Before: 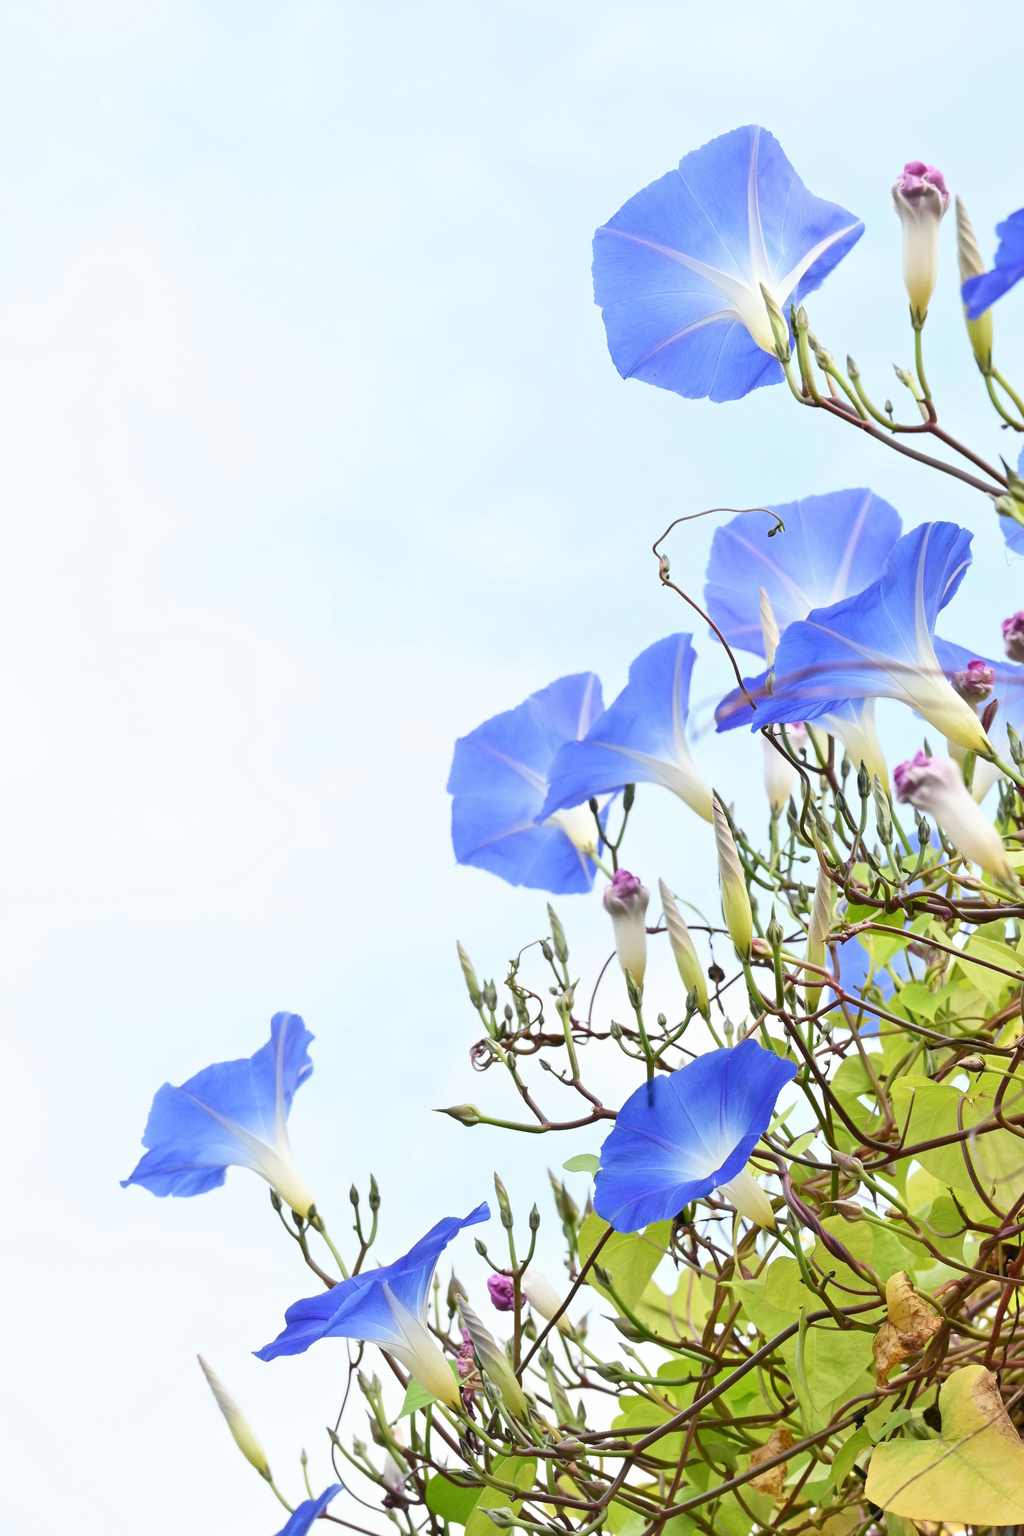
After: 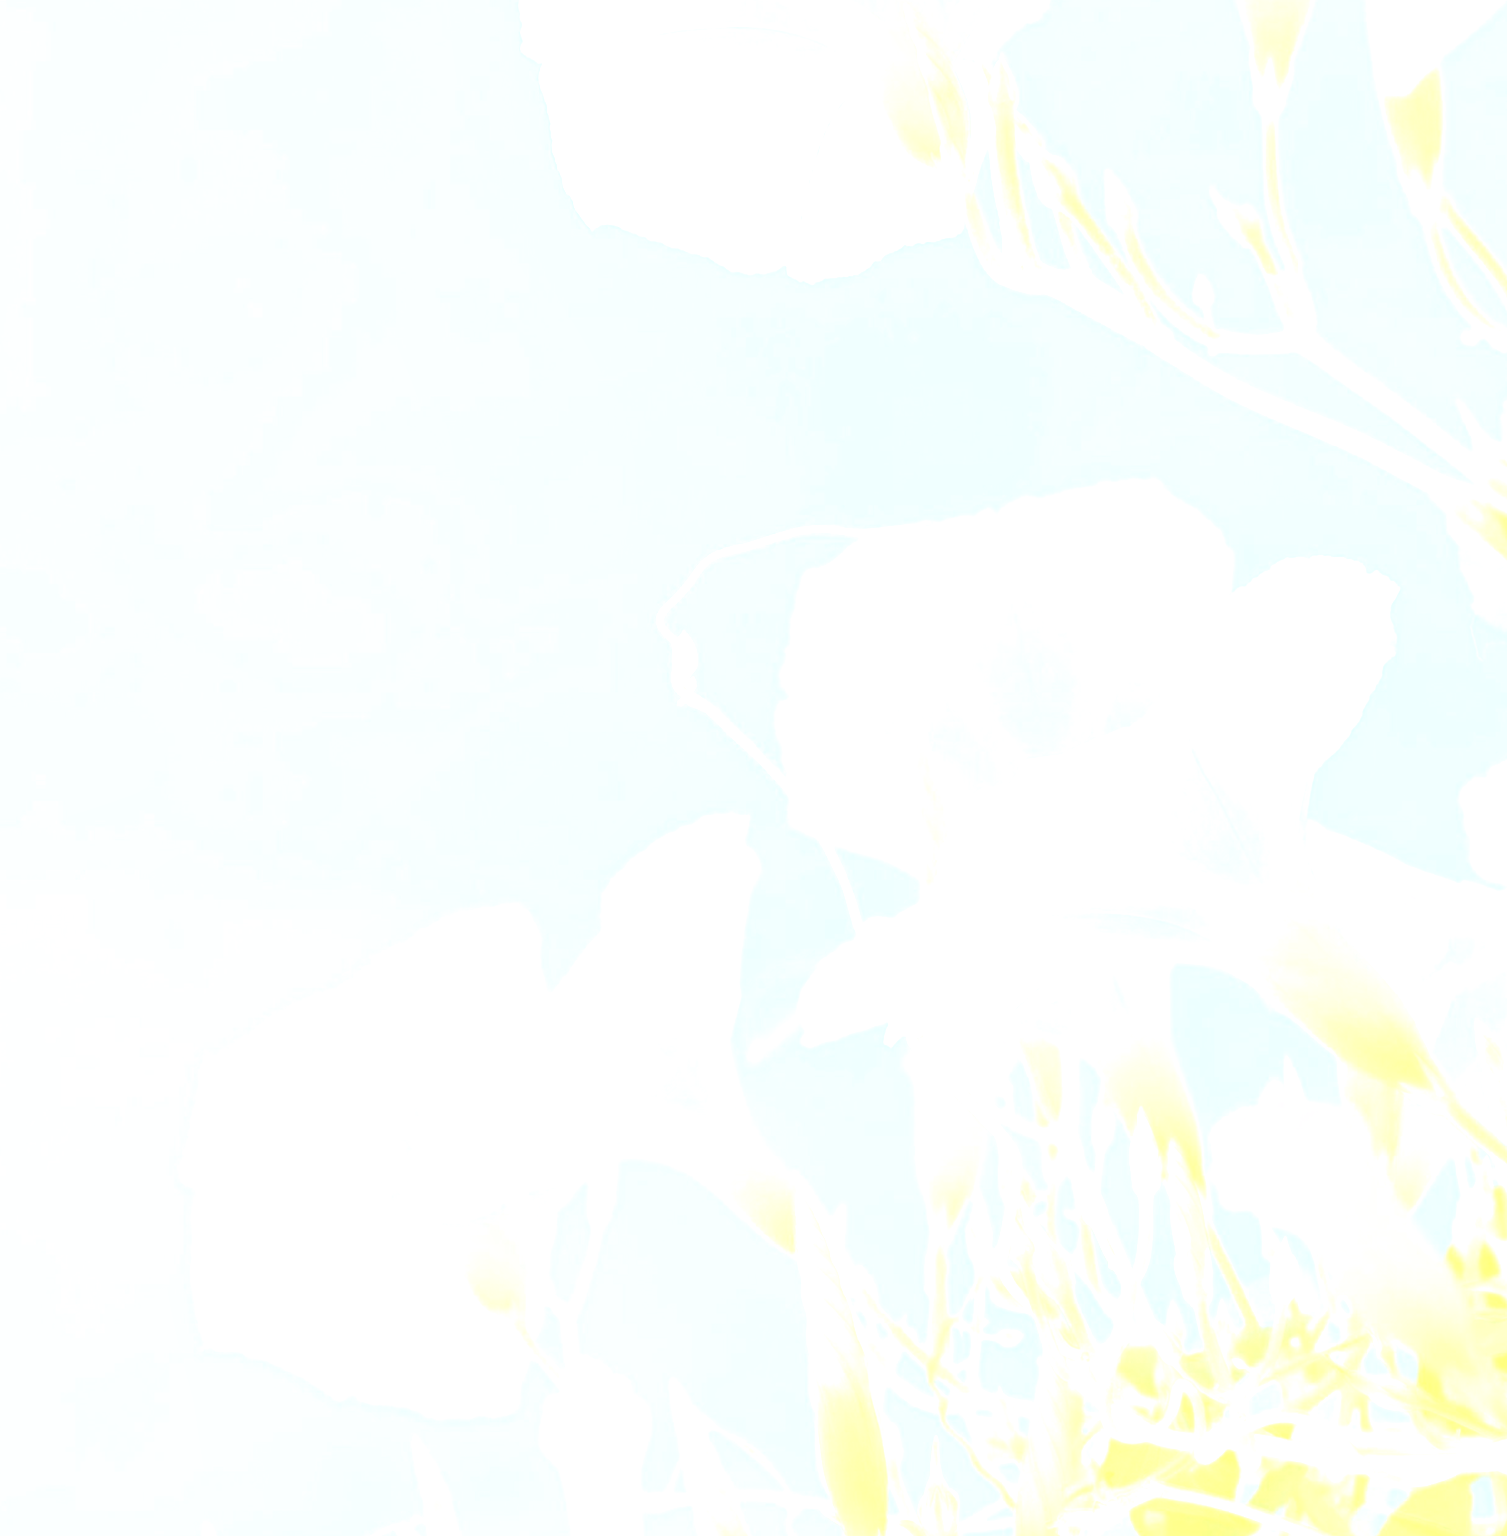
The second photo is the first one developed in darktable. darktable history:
bloom: size 85%, threshold 5%, strength 85%
crop: left 36.005%, top 18.293%, right 0.31%, bottom 38.444%
